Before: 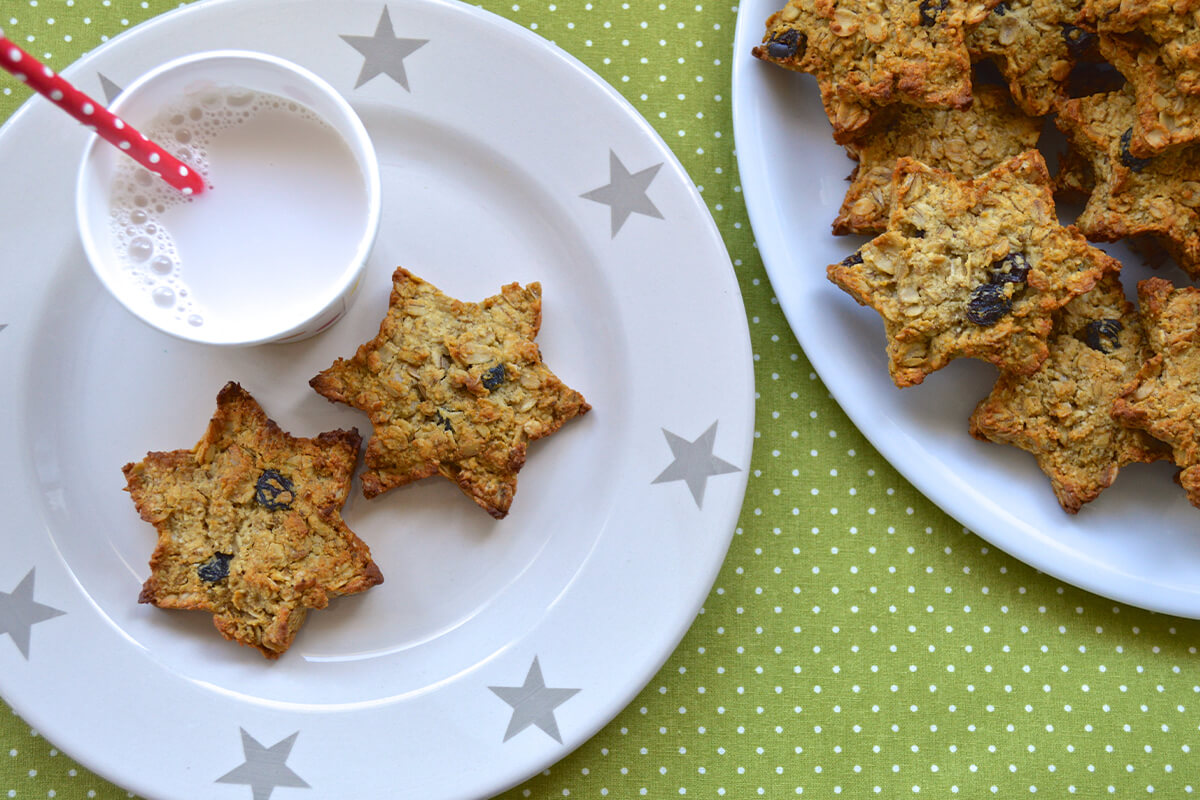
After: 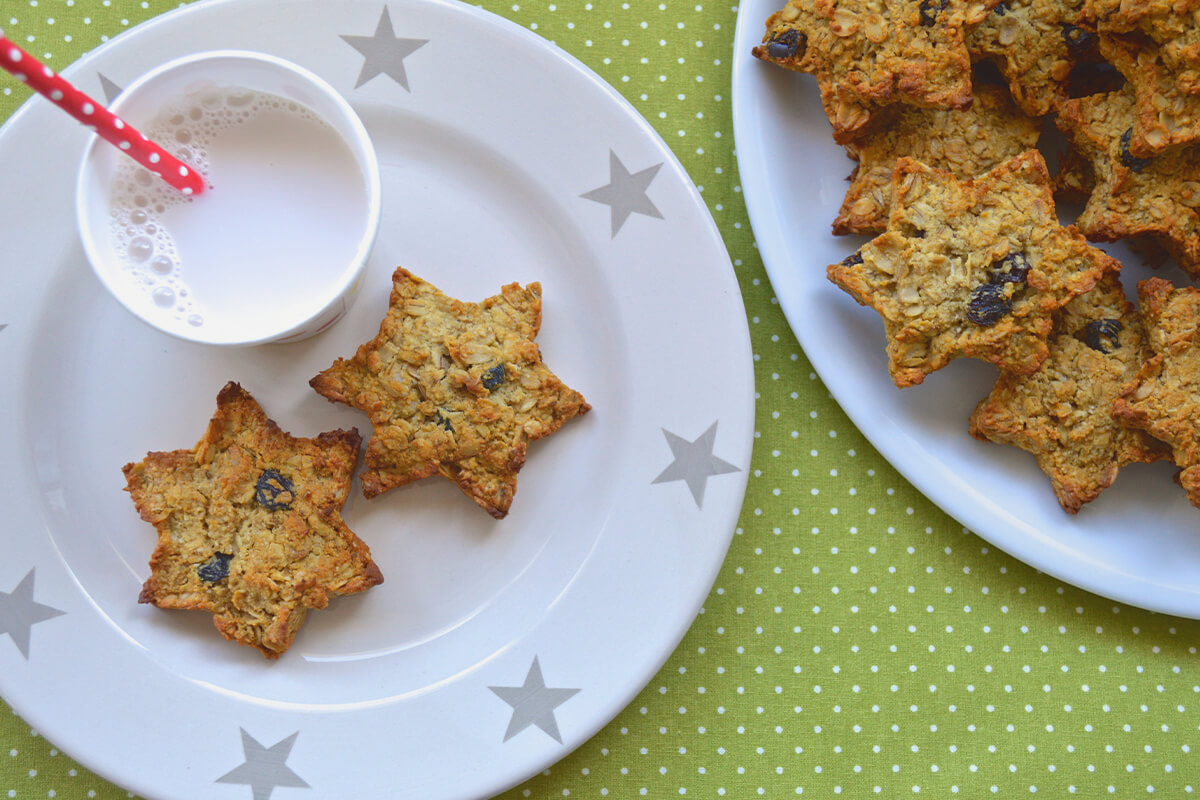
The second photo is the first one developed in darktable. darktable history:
haze removal: strength 0.02, distance 0.25, compatibility mode true, adaptive false
local contrast: highlights 68%, shadows 68%, detail 82%, midtone range 0.325
